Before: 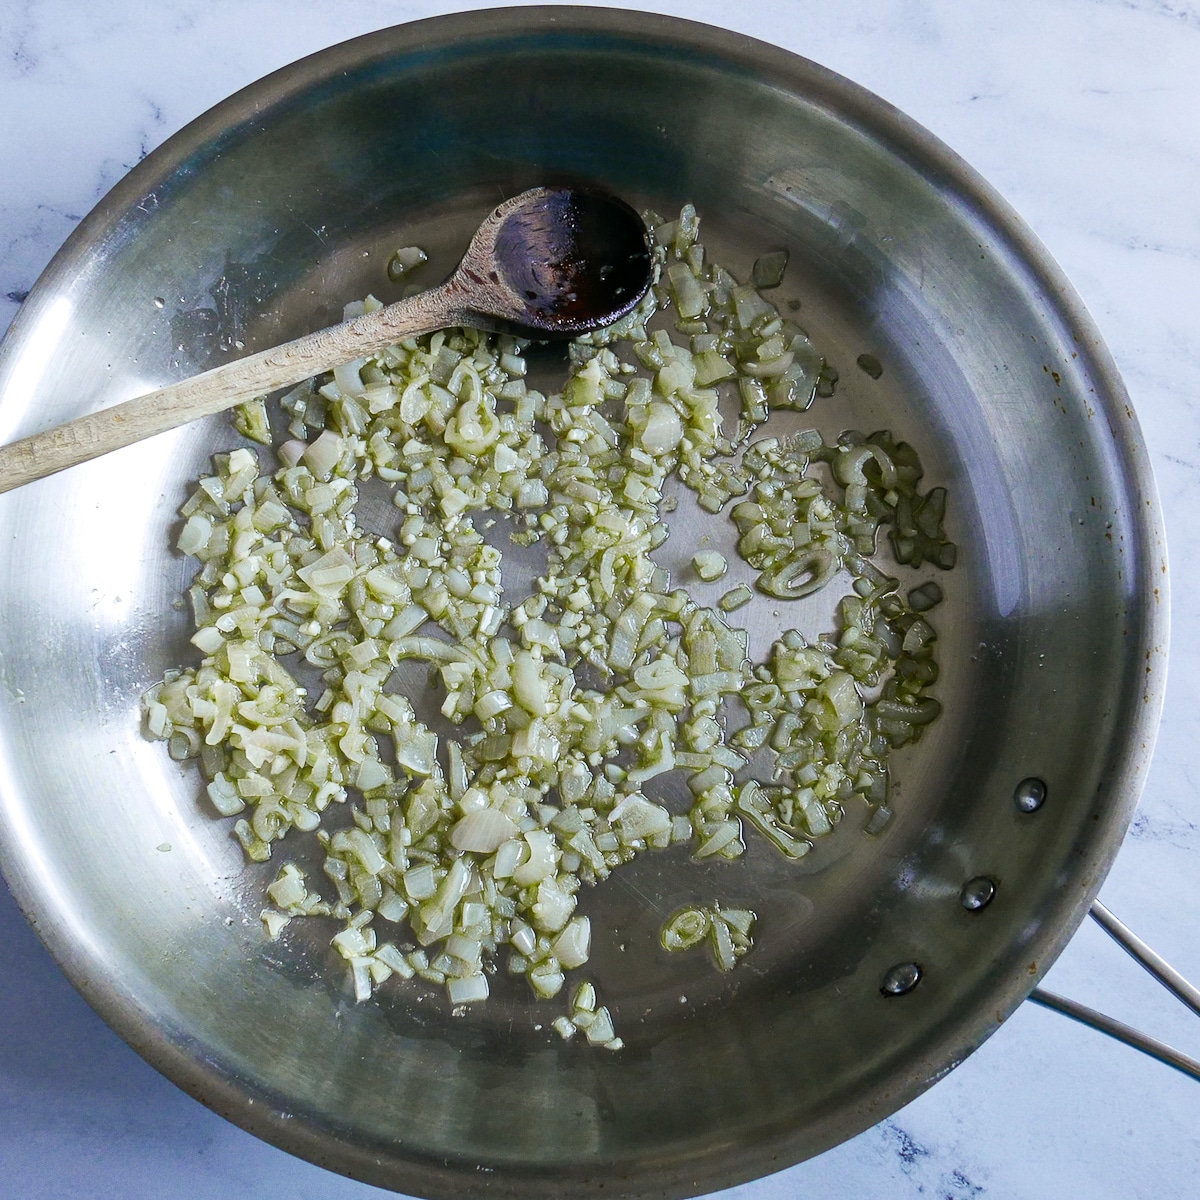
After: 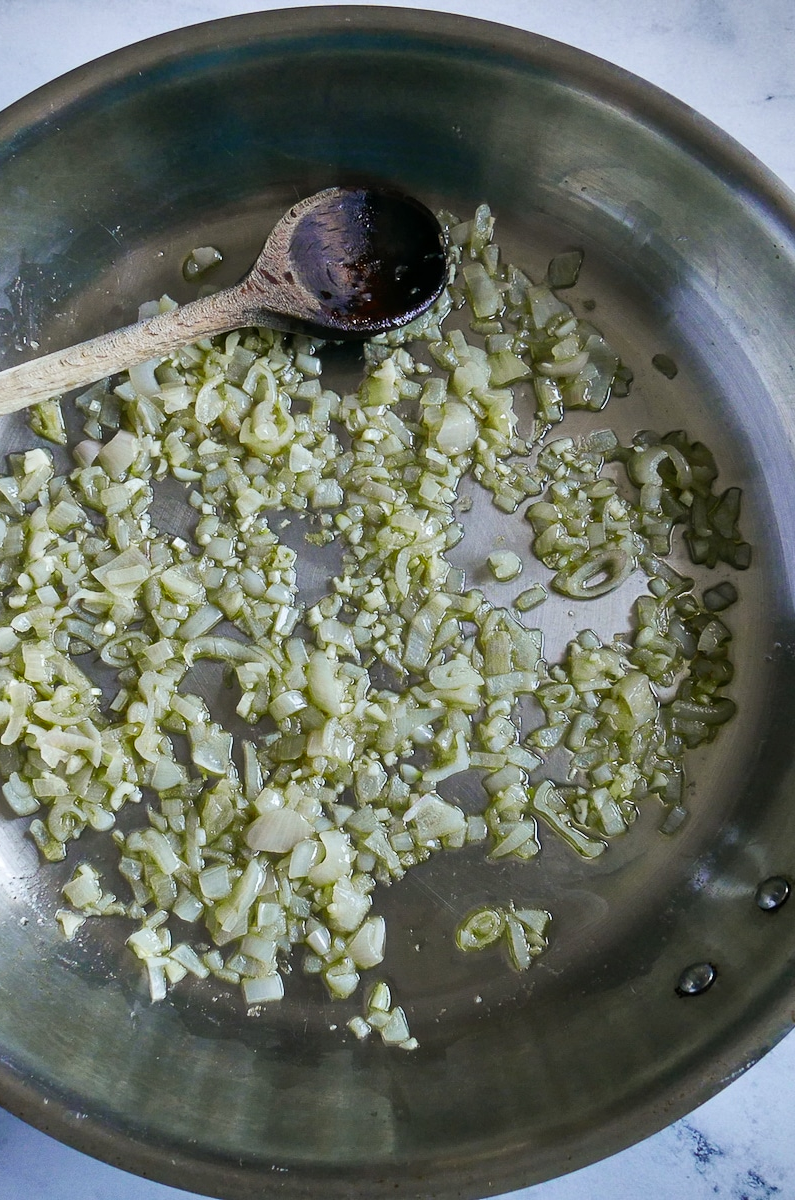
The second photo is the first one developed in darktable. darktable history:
crop: left 17.138%, right 16.569%
shadows and highlights: shadows 24.53, highlights -77.59, soften with gaussian
